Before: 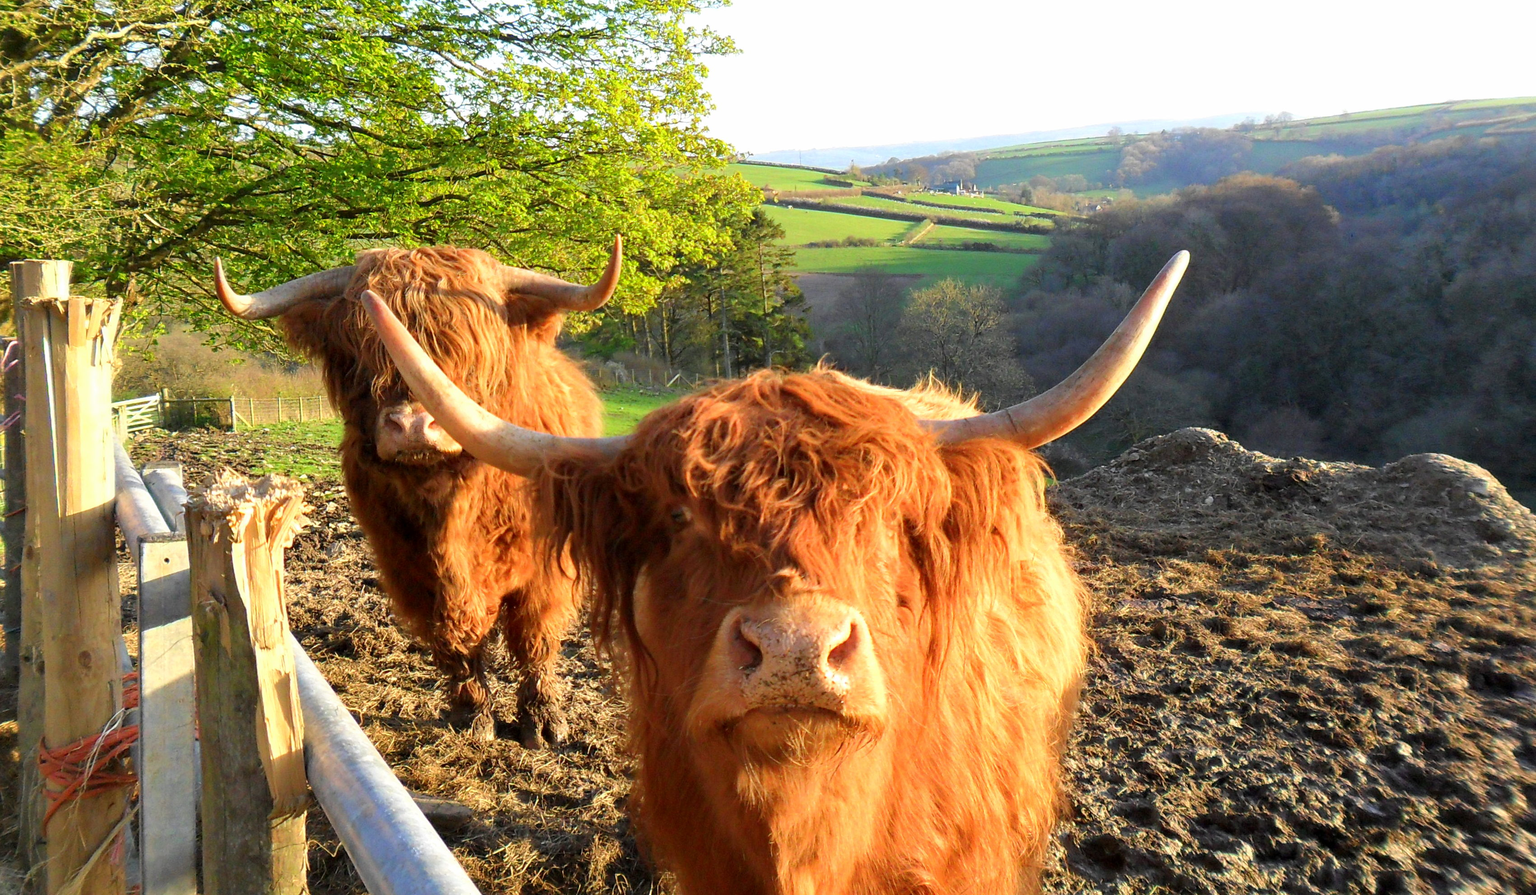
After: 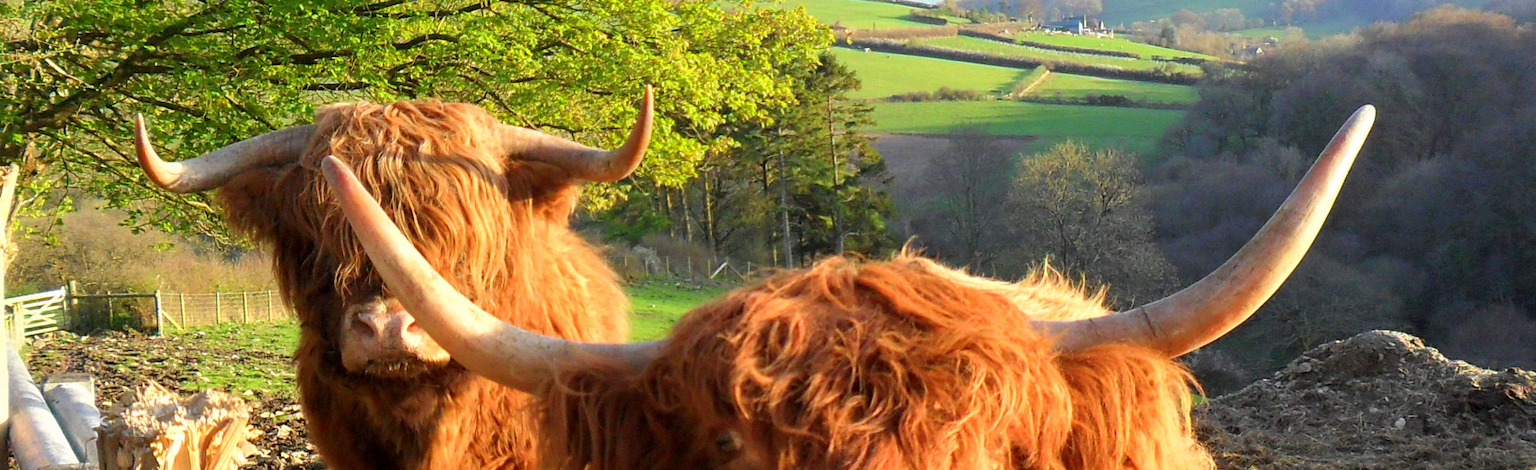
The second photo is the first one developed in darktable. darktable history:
crop: left 7.072%, top 18.803%, right 14.27%, bottom 39.858%
